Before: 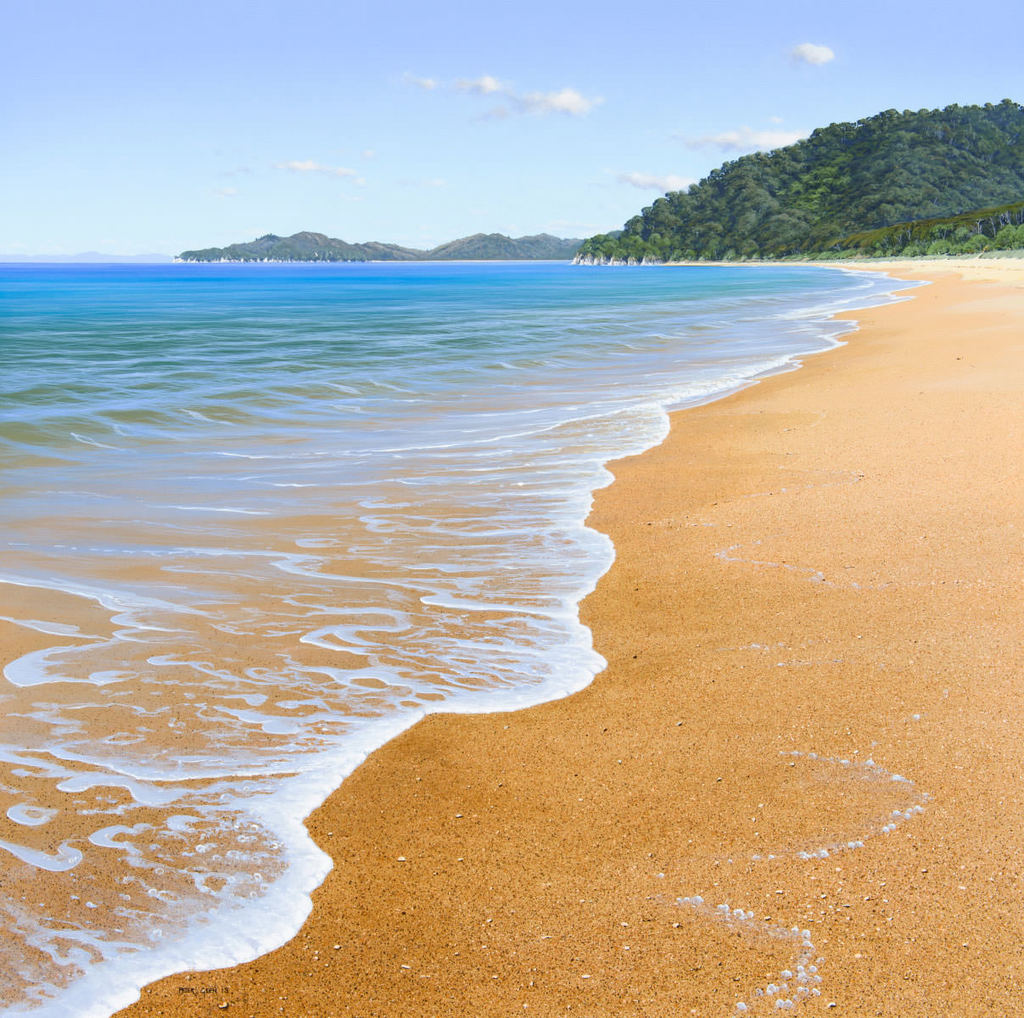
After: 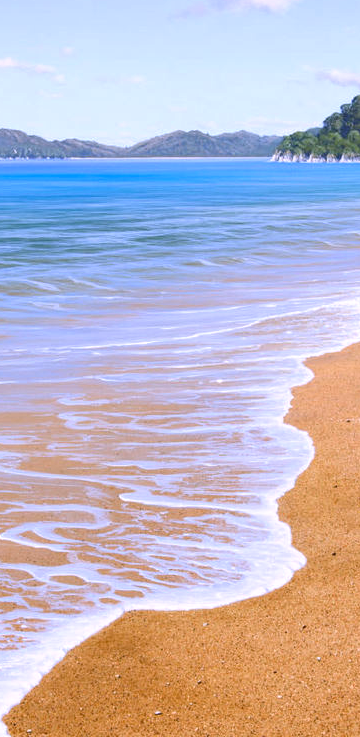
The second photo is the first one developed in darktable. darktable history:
white balance: red 1.042, blue 1.17
local contrast: highlights 100%, shadows 100%, detail 120%, midtone range 0.2
crop and rotate: left 29.476%, top 10.214%, right 35.32%, bottom 17.333%
